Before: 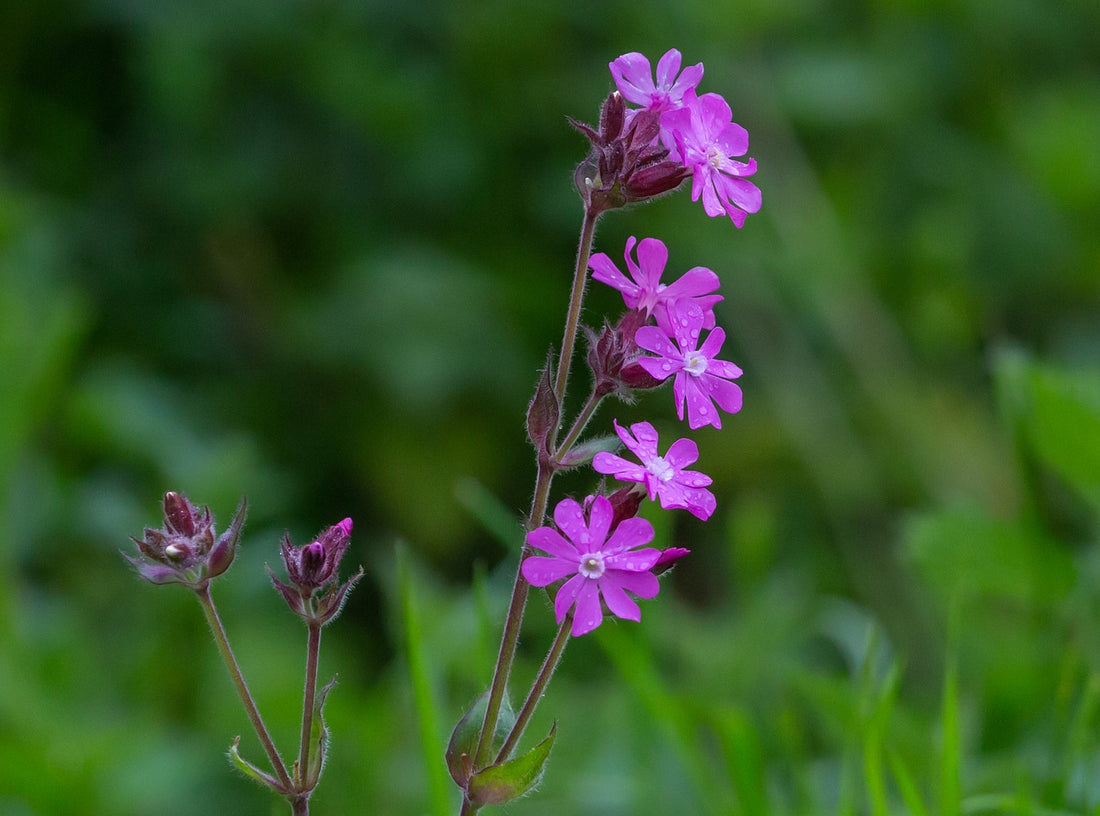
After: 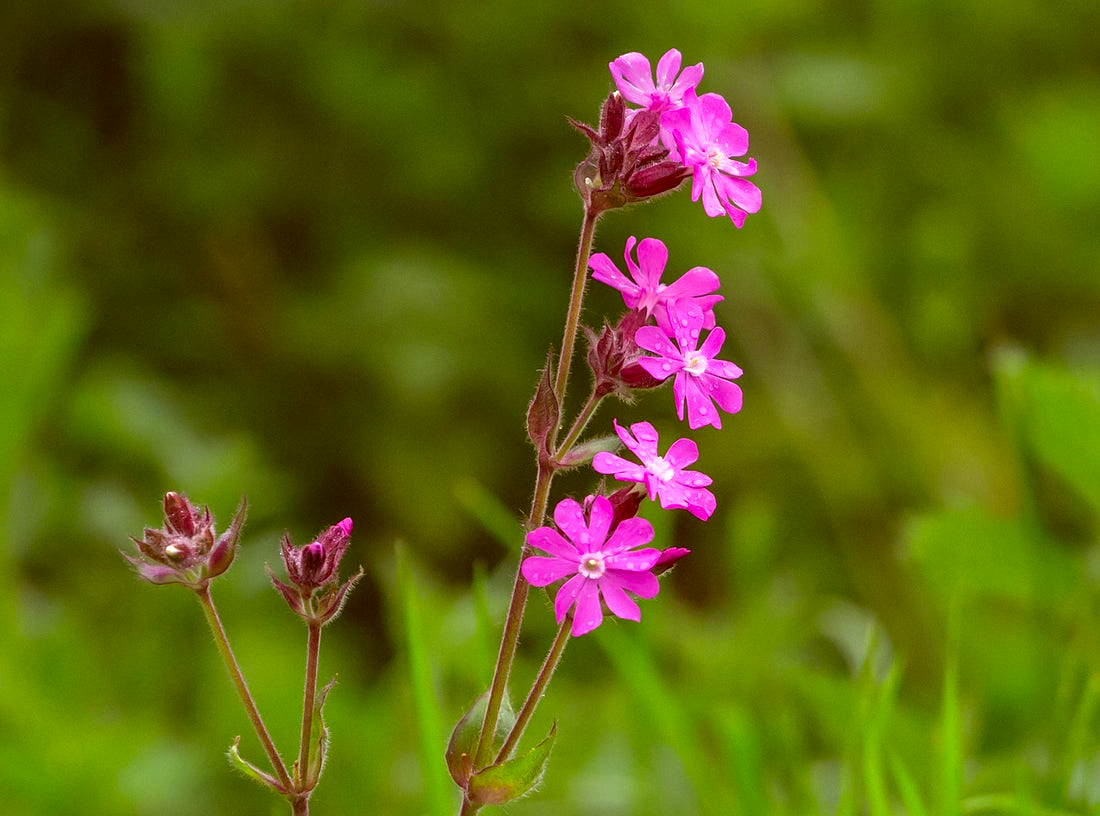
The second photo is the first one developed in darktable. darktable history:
exposure: black level correction 0, exposure 0.694 EV, compensate highlight preservation false
color correction: highlights a* 0.993, highlights b* 24.04, shadows a* 15.84, shadows b* 24.6
